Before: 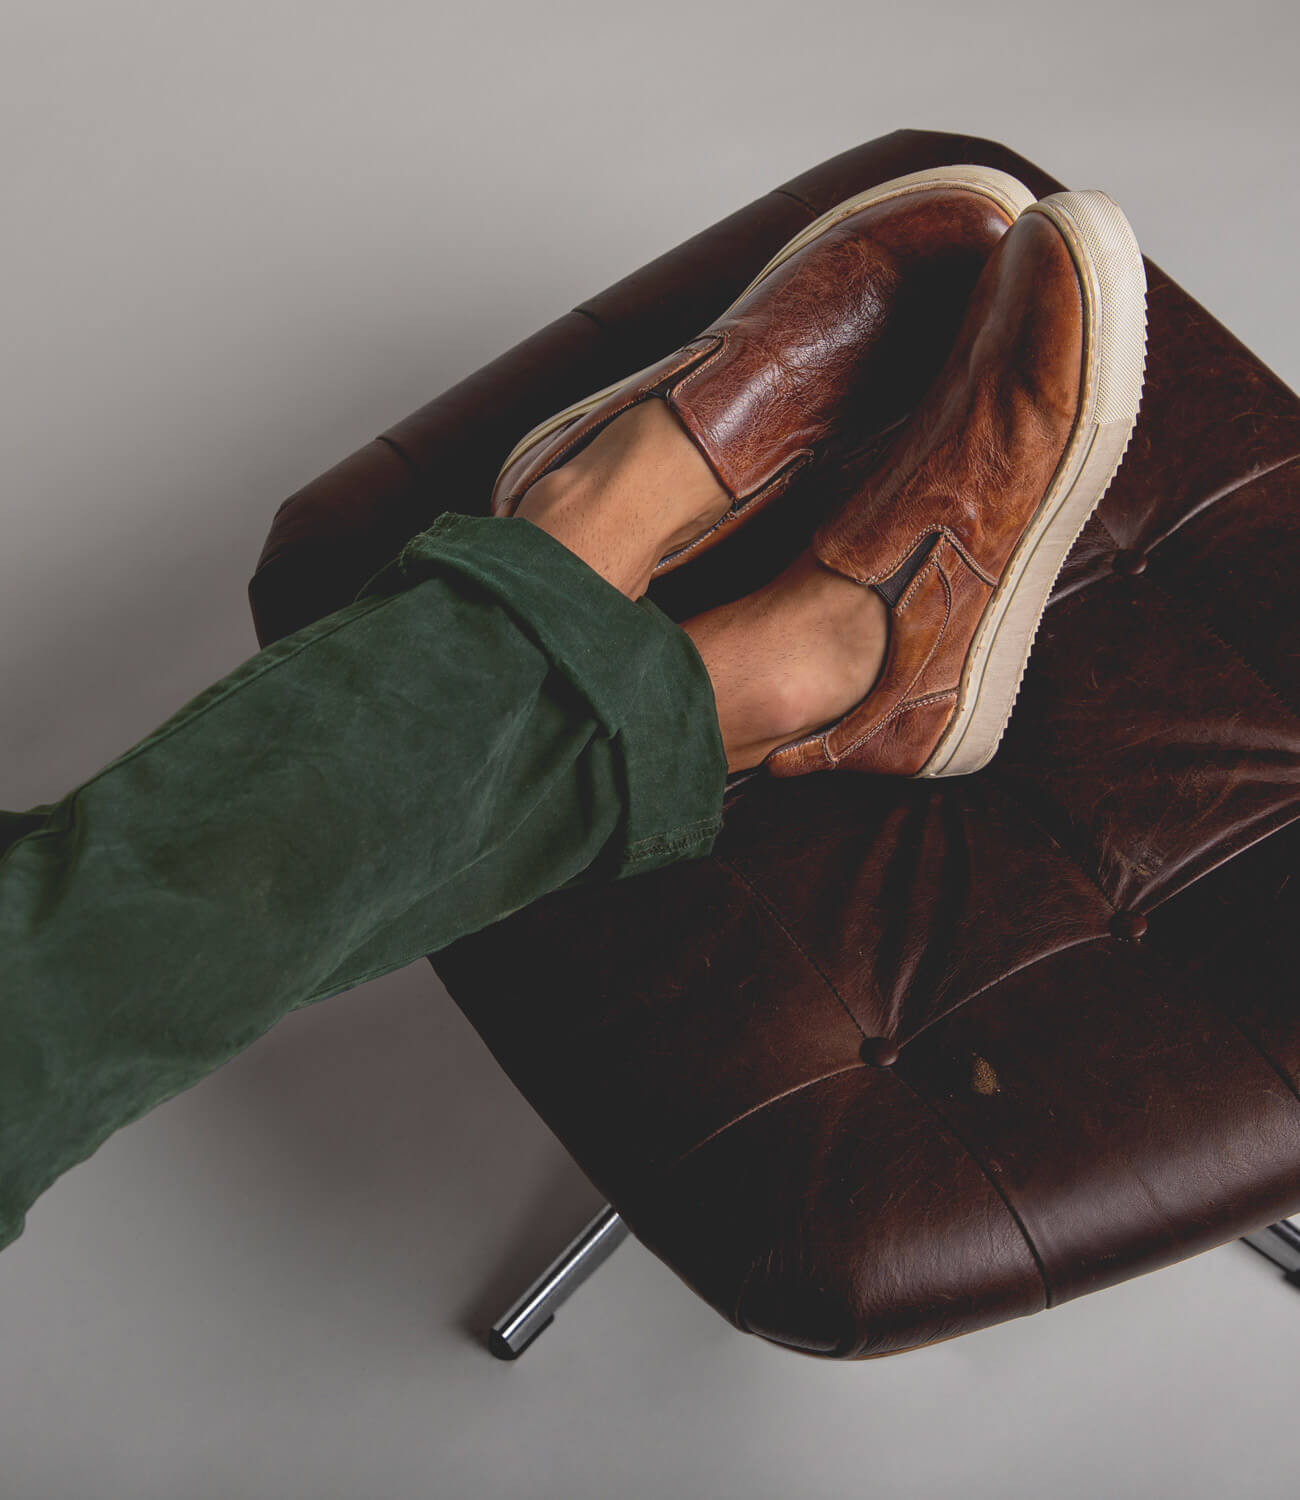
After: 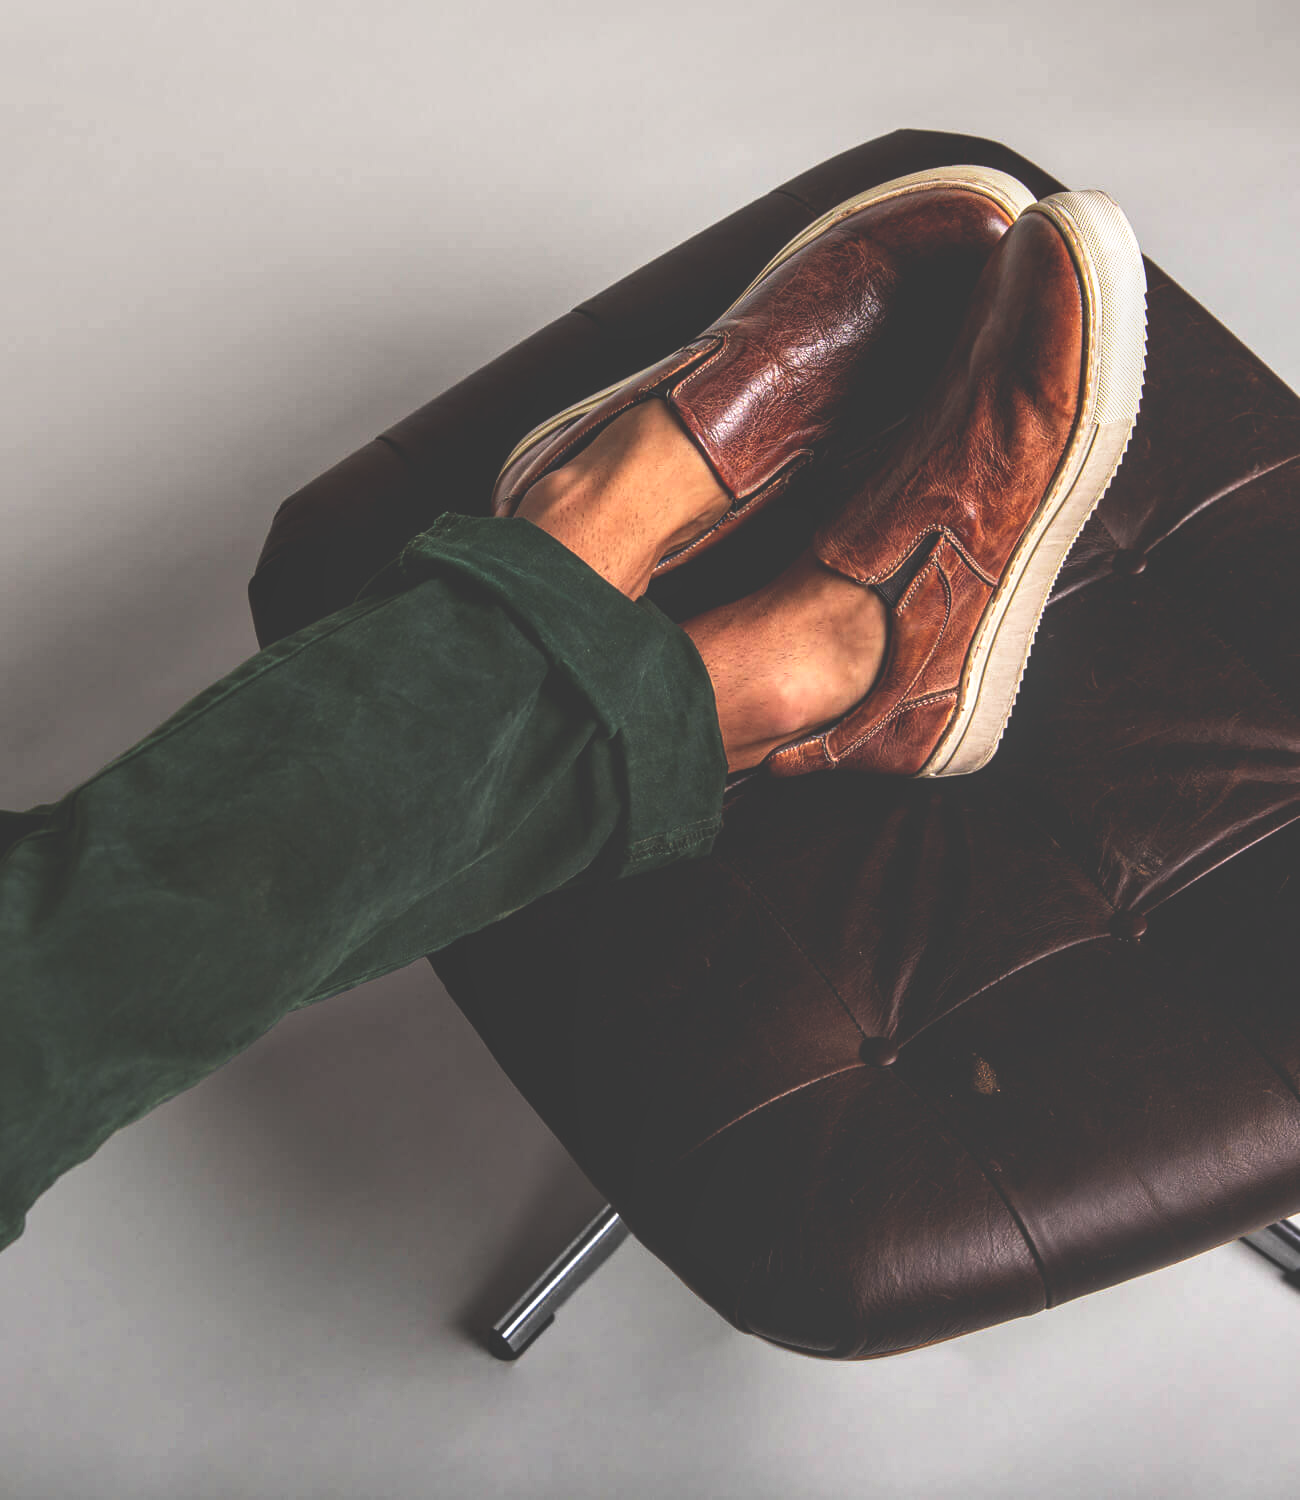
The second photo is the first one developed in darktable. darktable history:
base curve: curves: ch0 [(0, 0.036) (0.007, 0.037) (0.604, 0.887) (1, 1)], preserve colors none
local contrast: detail 130%
